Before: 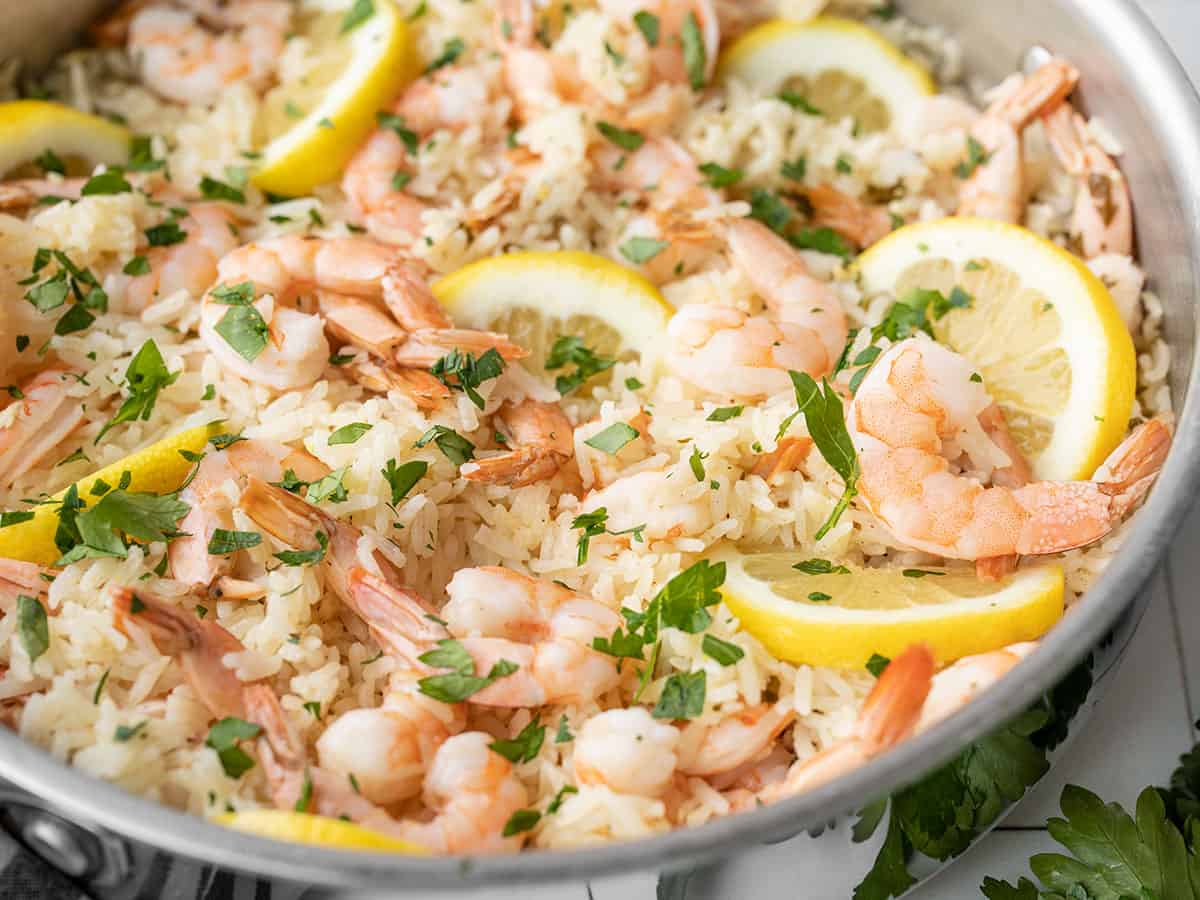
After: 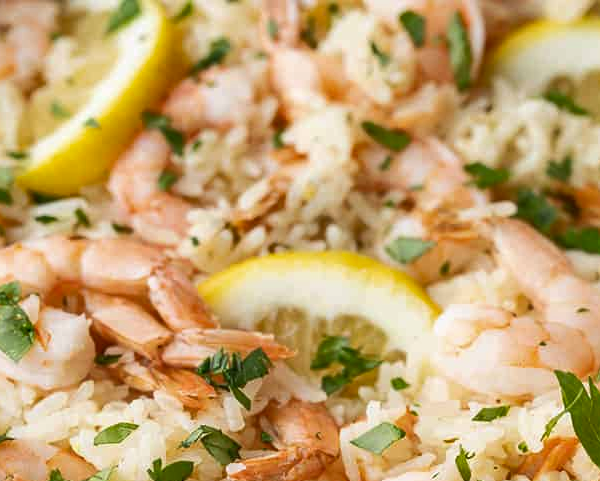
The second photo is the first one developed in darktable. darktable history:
crop: left 19.556%, right 30.401%, bottom 46.458%
shadows and highlights: low approximation 0.01, soften with gaussian
